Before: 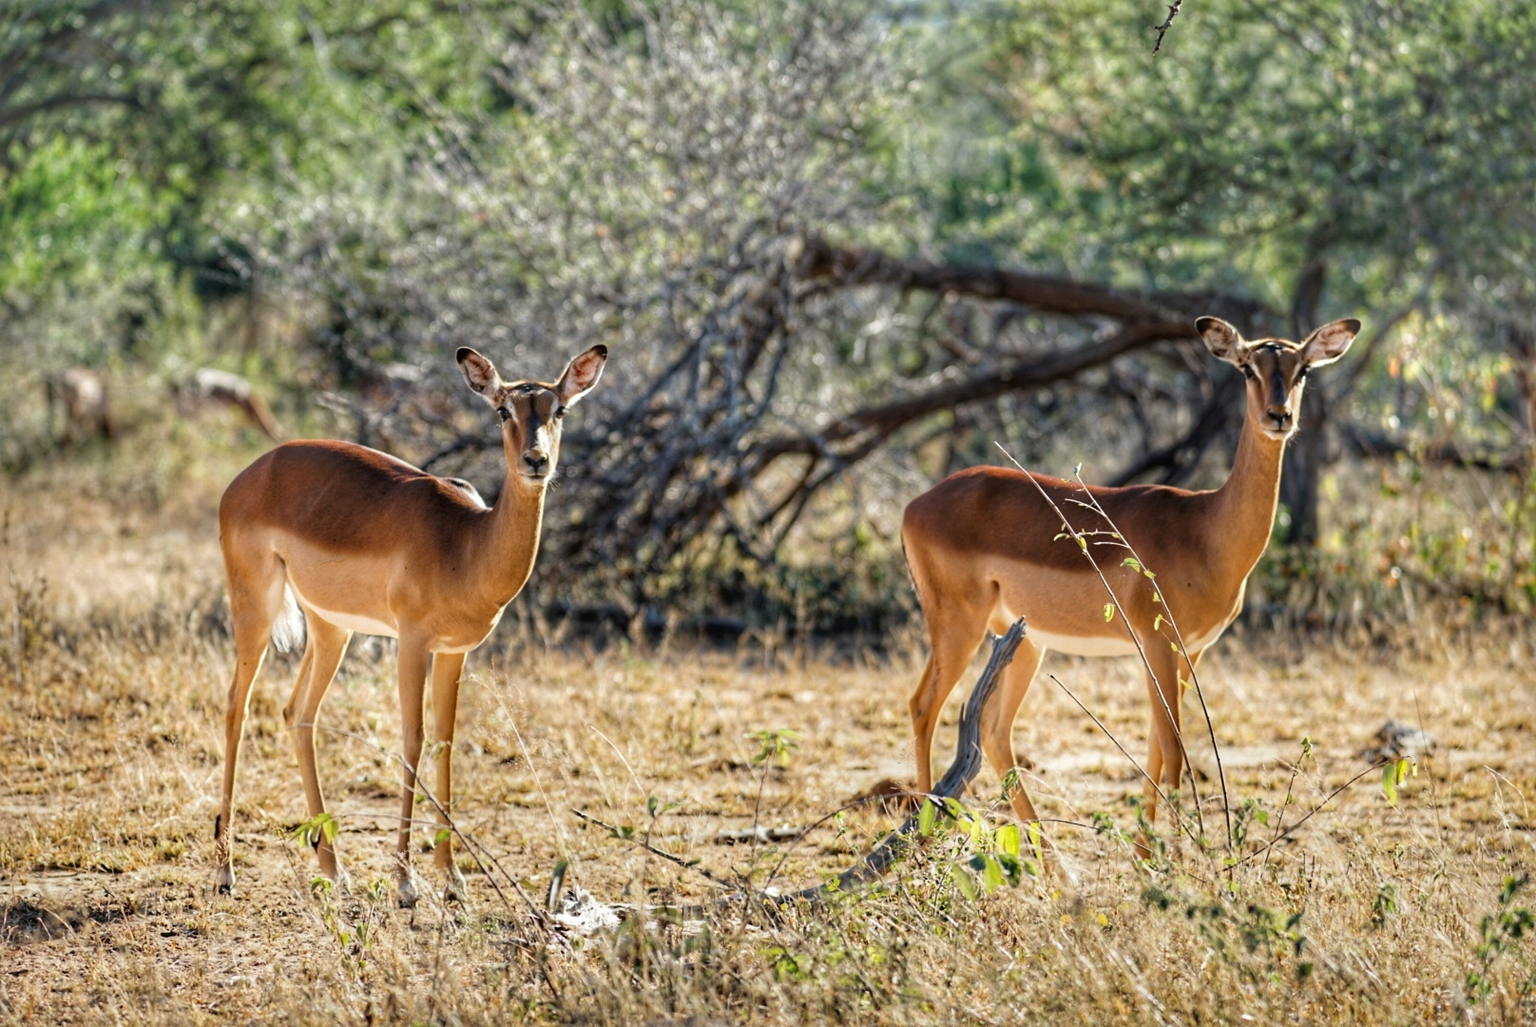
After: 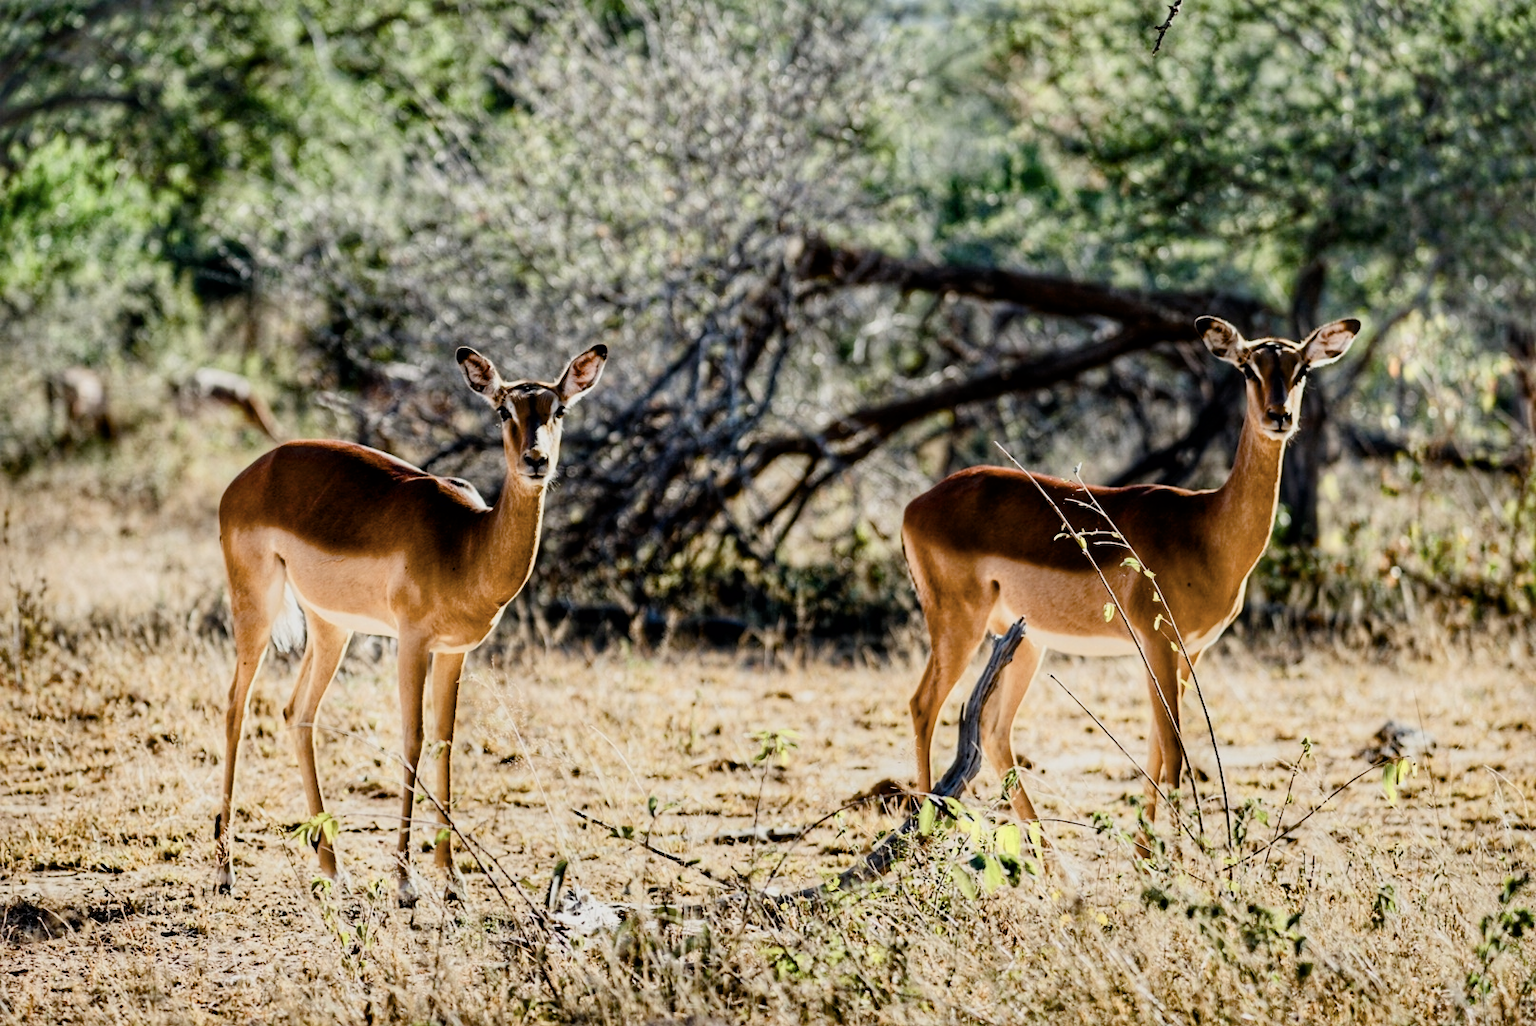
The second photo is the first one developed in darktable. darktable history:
color balance rgb: global offset › luminance -0.515%, linear chroma grading › global chroma 15.311%, perceptual saturation grading › global saturation 20%, perceptual saturation grading › highlights -50.386%, perceptual saturation grading › shadows 30.38%, global vibrance 1.169%, saturation formula JzAzBz (2021)
contrast brightness saturation: contrast 0.105, saturation -0.17
filmic rgb: black relative exposure -7.65 EV, white relative exposure 4.56 EV, hardness 3.61, contrast 1.246, color science v6 (2022)
